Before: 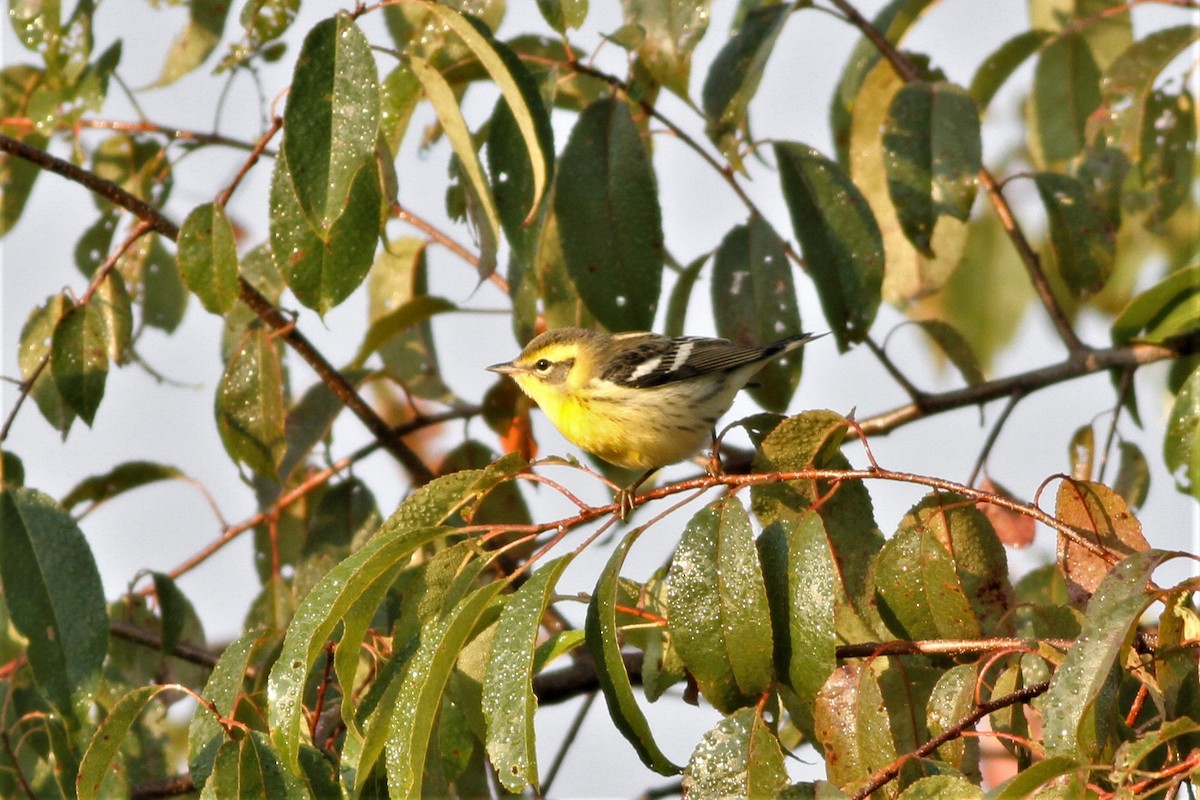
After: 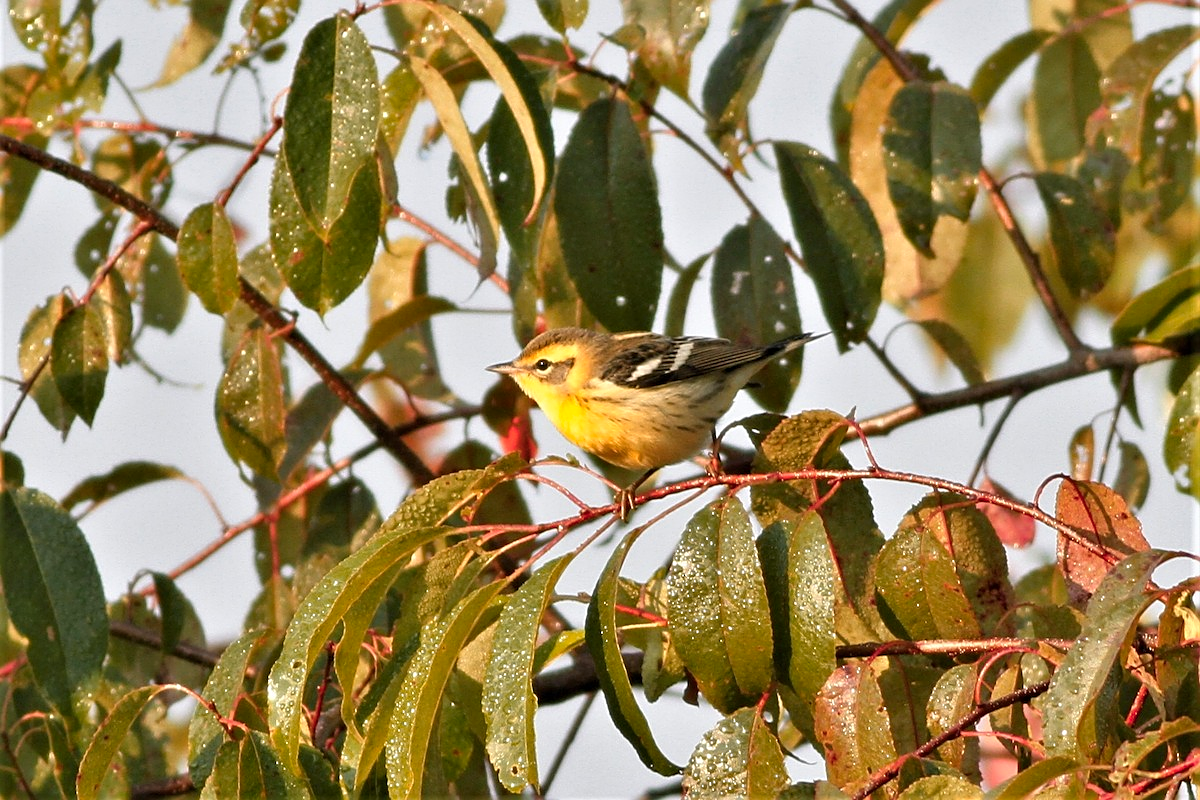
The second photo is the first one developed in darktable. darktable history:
sharpen: on, module defaults
color zones: curves: ch1 [(0.239, 0.552) (0.75, 0.5)]; ch2 [(0.25, 0.462) (0.749, 0.457)], mix 25.94%
